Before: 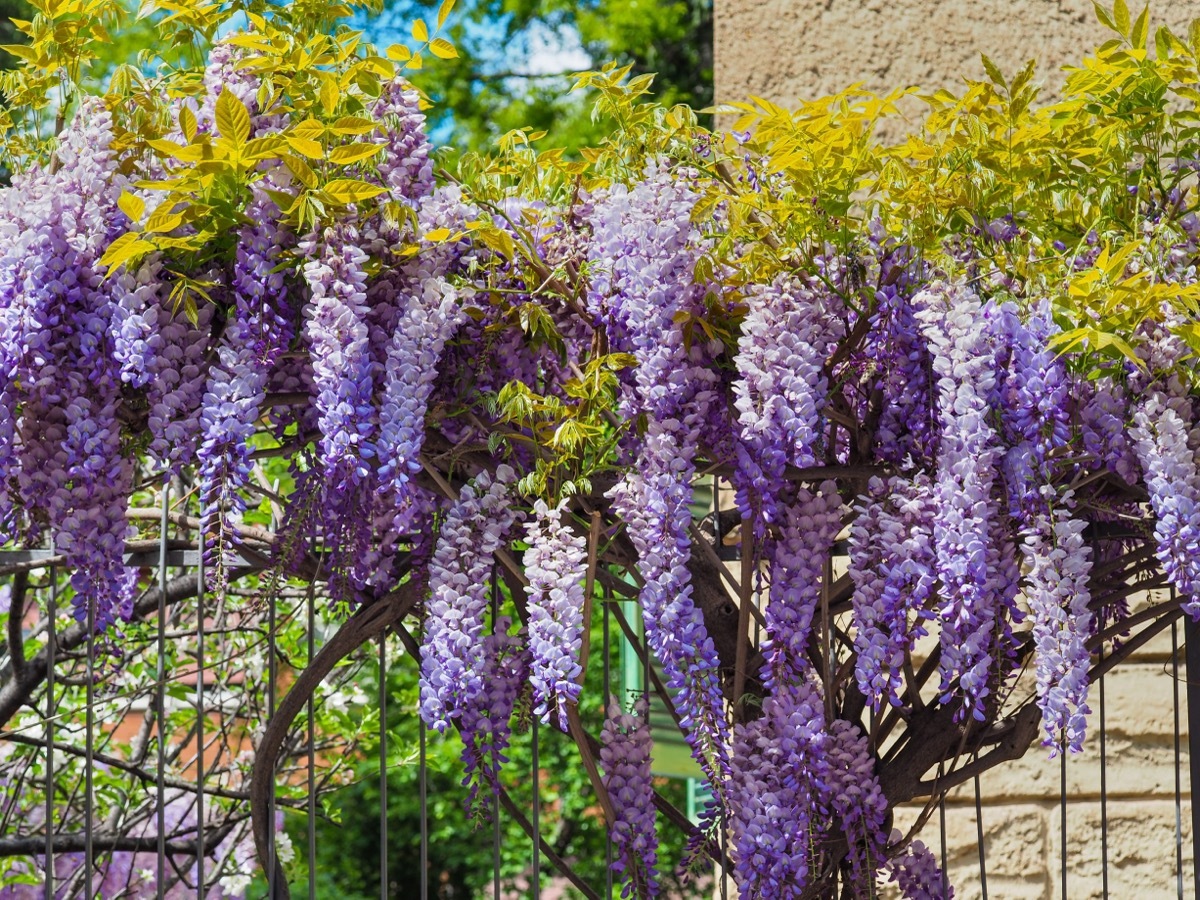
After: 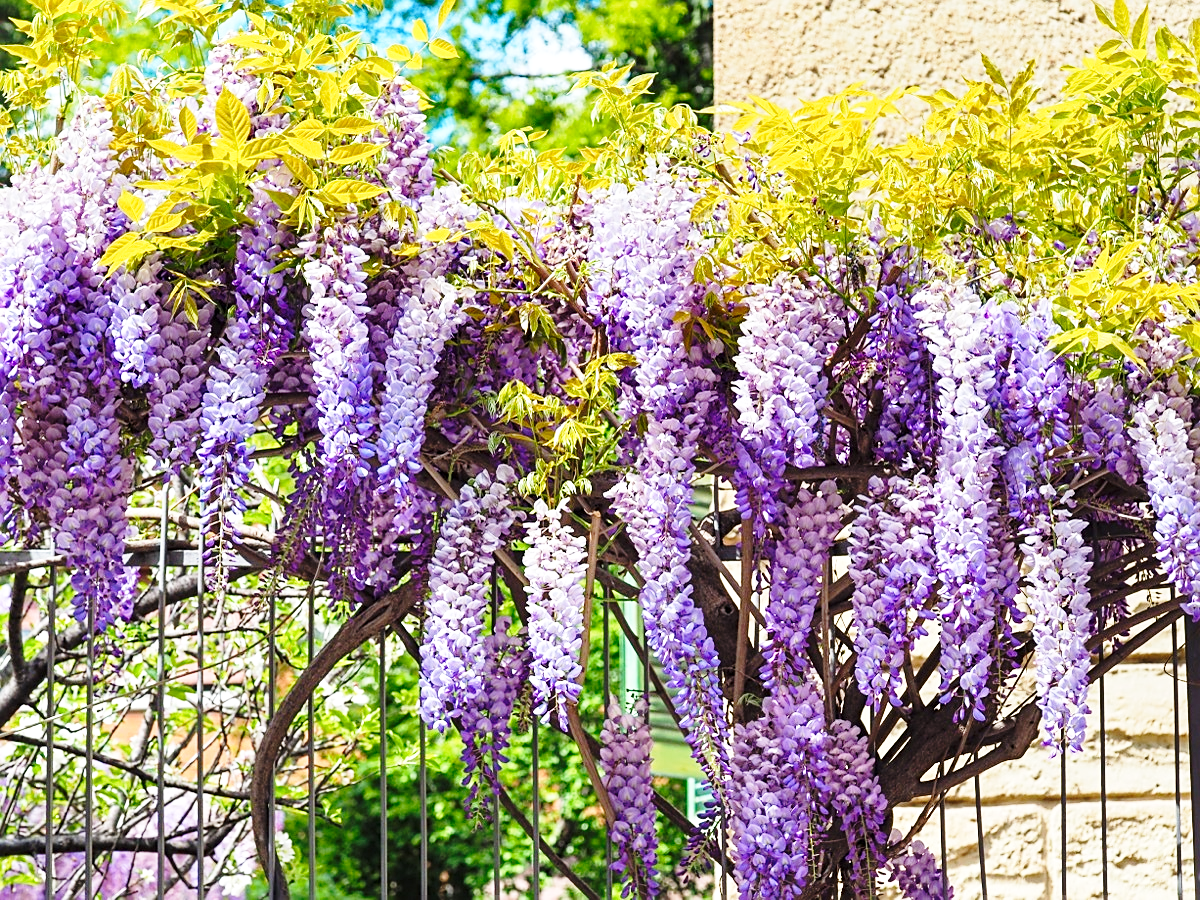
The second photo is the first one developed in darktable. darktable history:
tone equalizer: edges refinement/feathering 500, mask exposure compensation -1.57 EV, preserve details guided filter
exposure: exposure 0.408 EV, compensate highlight preservation false
base curve: curves: ch0 [(0, 0) (0.028, 0.03) (0.121, 0.232) (0.46, 0.748) (0.859, 0.968) (1, 1)], preserve colors none
sharpen: on, module defaults
